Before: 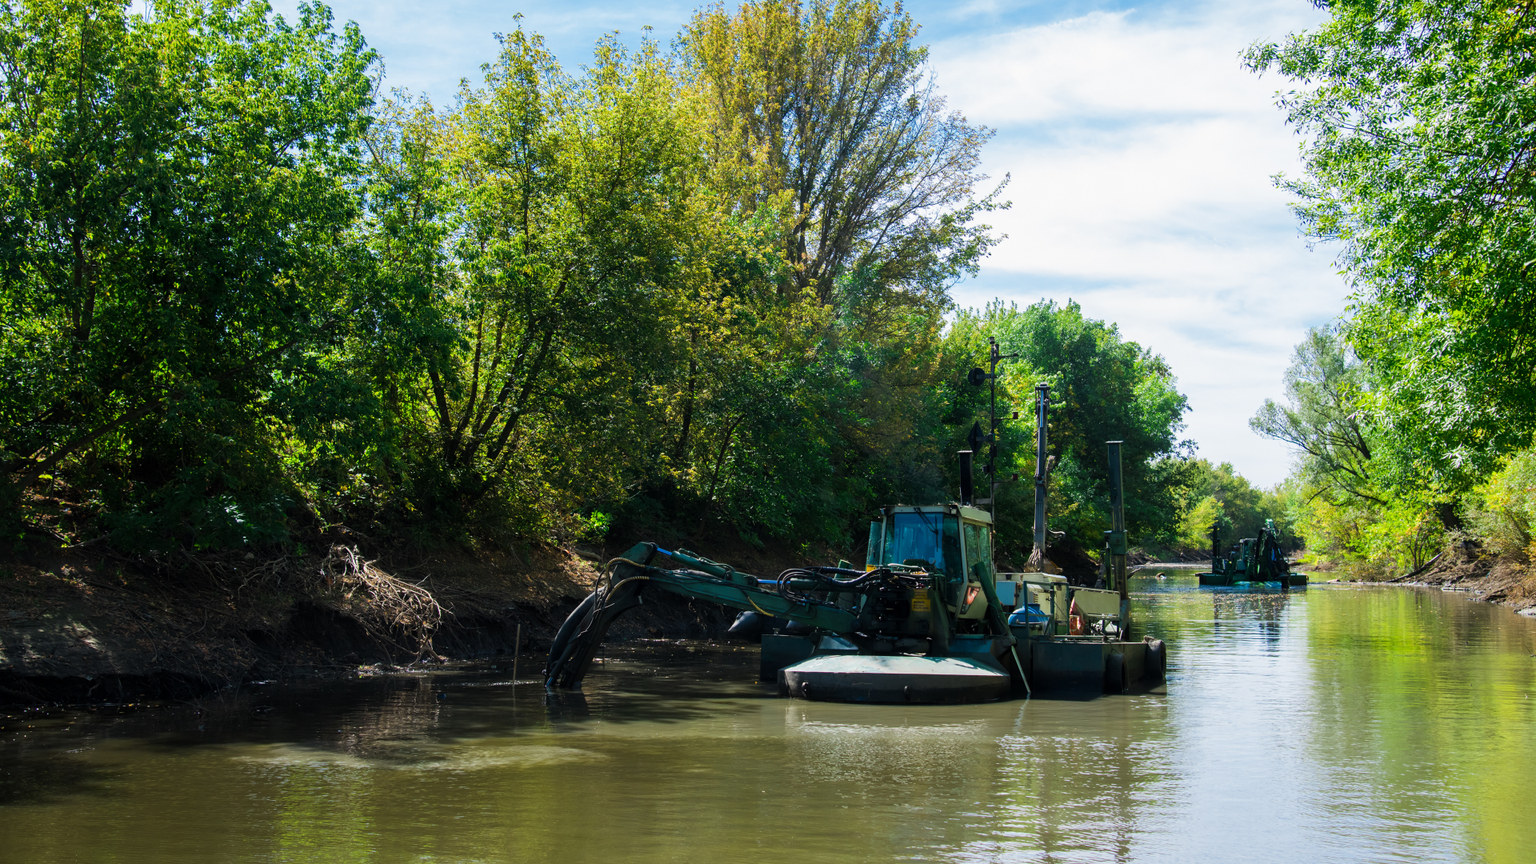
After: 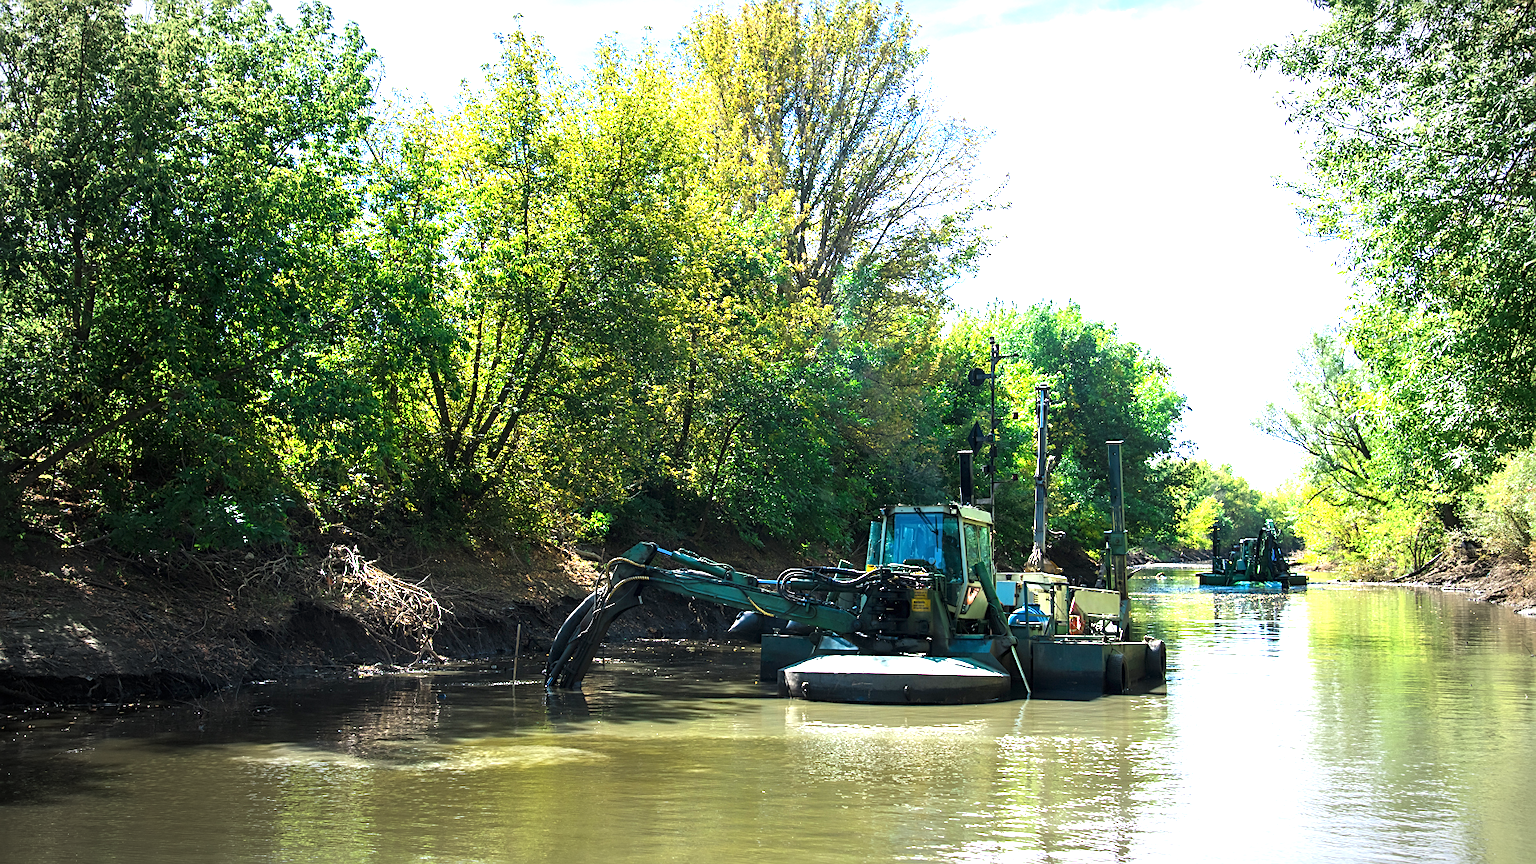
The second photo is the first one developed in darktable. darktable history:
vignetting: fall-off start 70.88%, width/height ratio 1.333
exposure: black level correction 0, exposure 1.456 EV, compensate exposure bias true, compensate highlight preservation false
sharpen: on, module defaults
